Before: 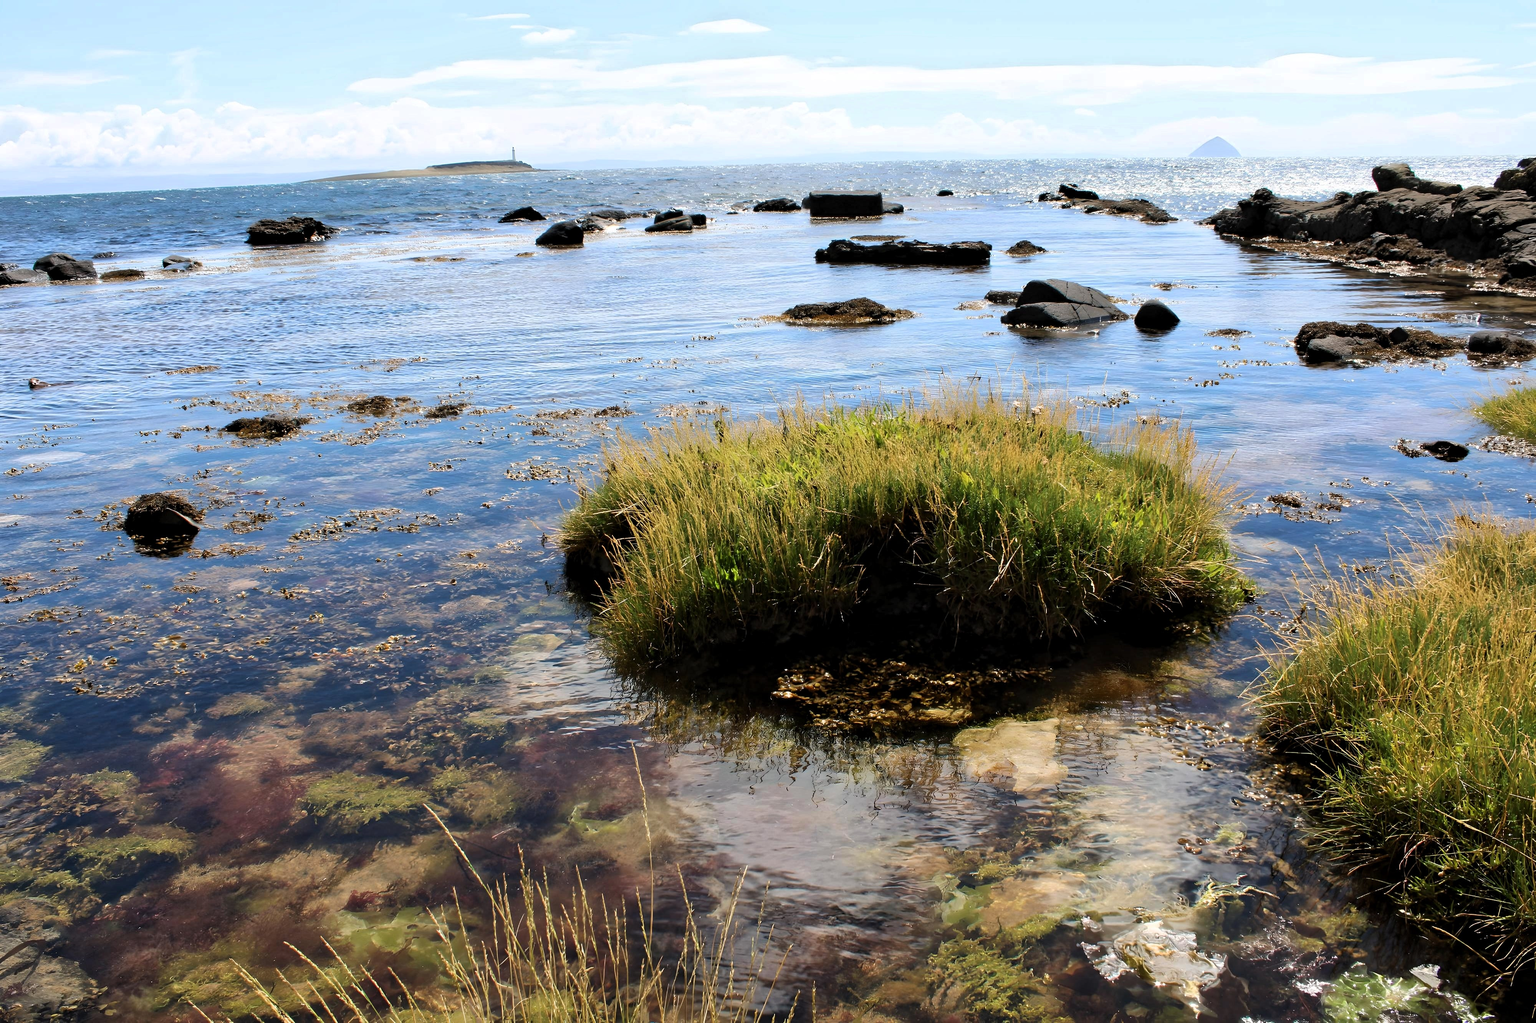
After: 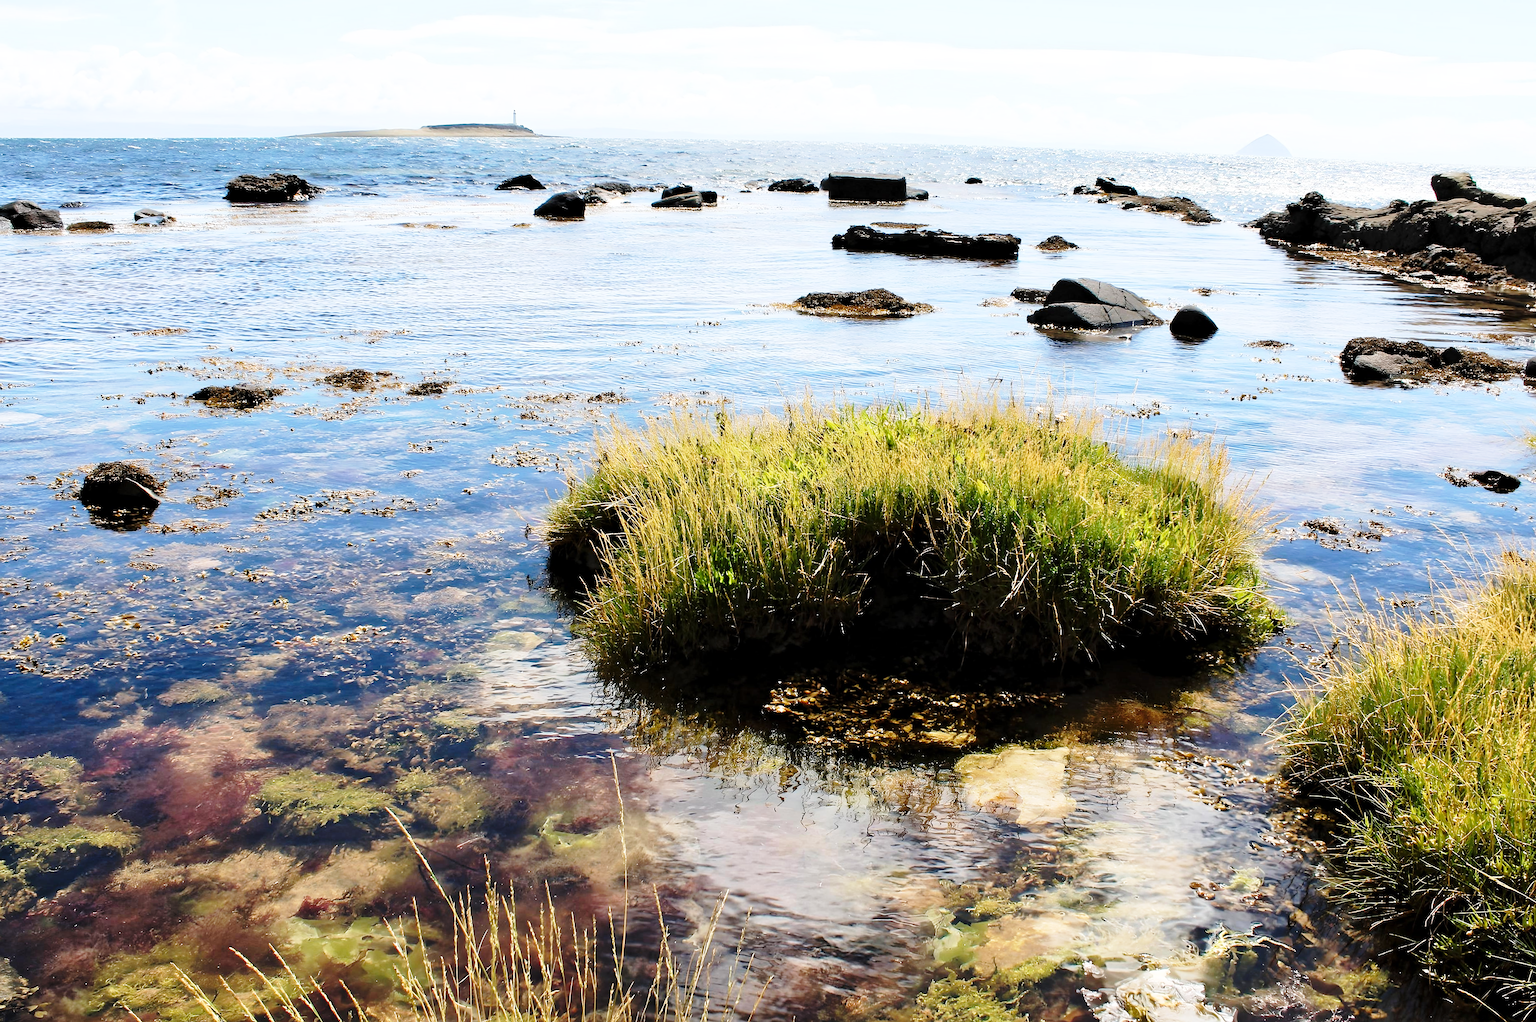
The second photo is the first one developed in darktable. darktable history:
crop and rotate: angle -2.7°
sharpen: radius 1.589, amount 0.371, threshold 1.341
base curve: curves: ch0 [(0, 0) (0.028, 0.03) (0.121, 0.232) (0.46, 0.748) (0.859, 0.968) (1, 1)], preserve colors none
